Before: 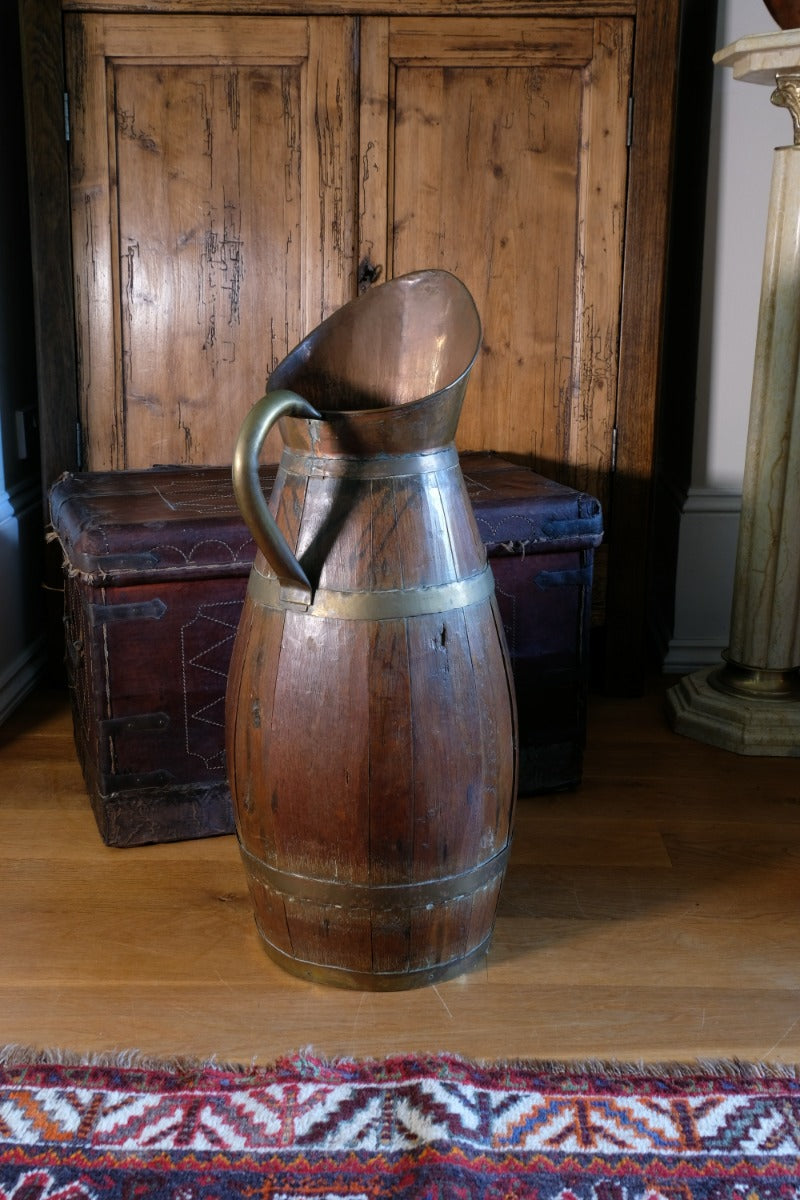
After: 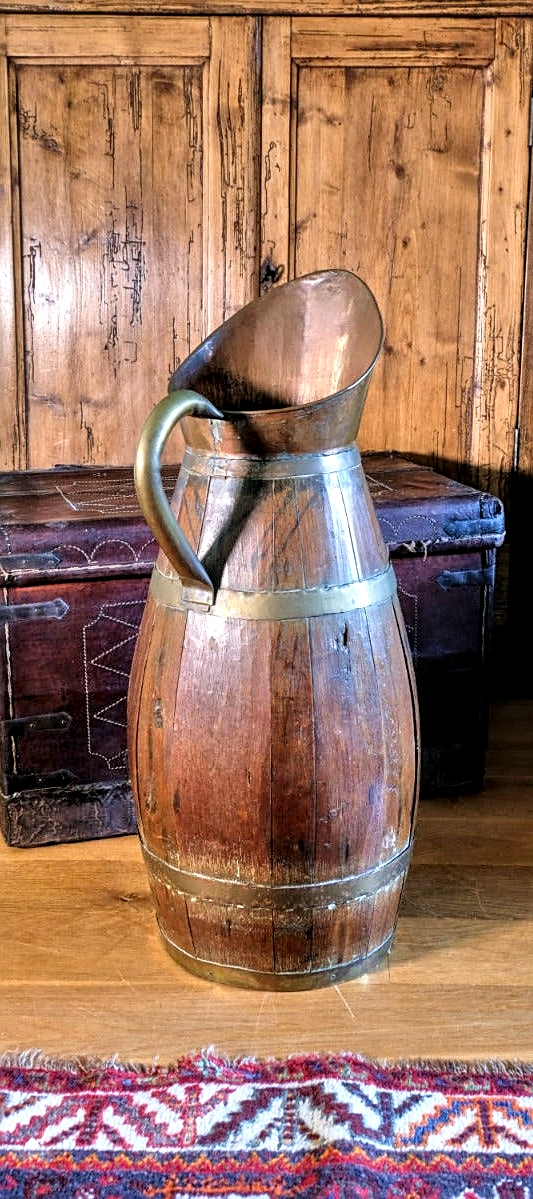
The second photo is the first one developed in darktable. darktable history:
exposure: compensate highlight preservation false
velvia: strength 16.88%
local contrast: highlights 57%, detail 146%
sharpen: on, module defaults
tone equalizer: -7 EV 0.152 EV, -6 EV 0.574 EV, -5 EV 1.14 EV, -4 EV 1.37 EV, -3 EV 1.17 EV, -2 EV 0.6 EV, -1 EV 0.158 EV
crop and rotate: left 12.475%, right 20.808%
contrast brightness saturation: contrast 0.204, brightness 0.145, saturation 0.144
shadows and highlights: soften with gaussian
